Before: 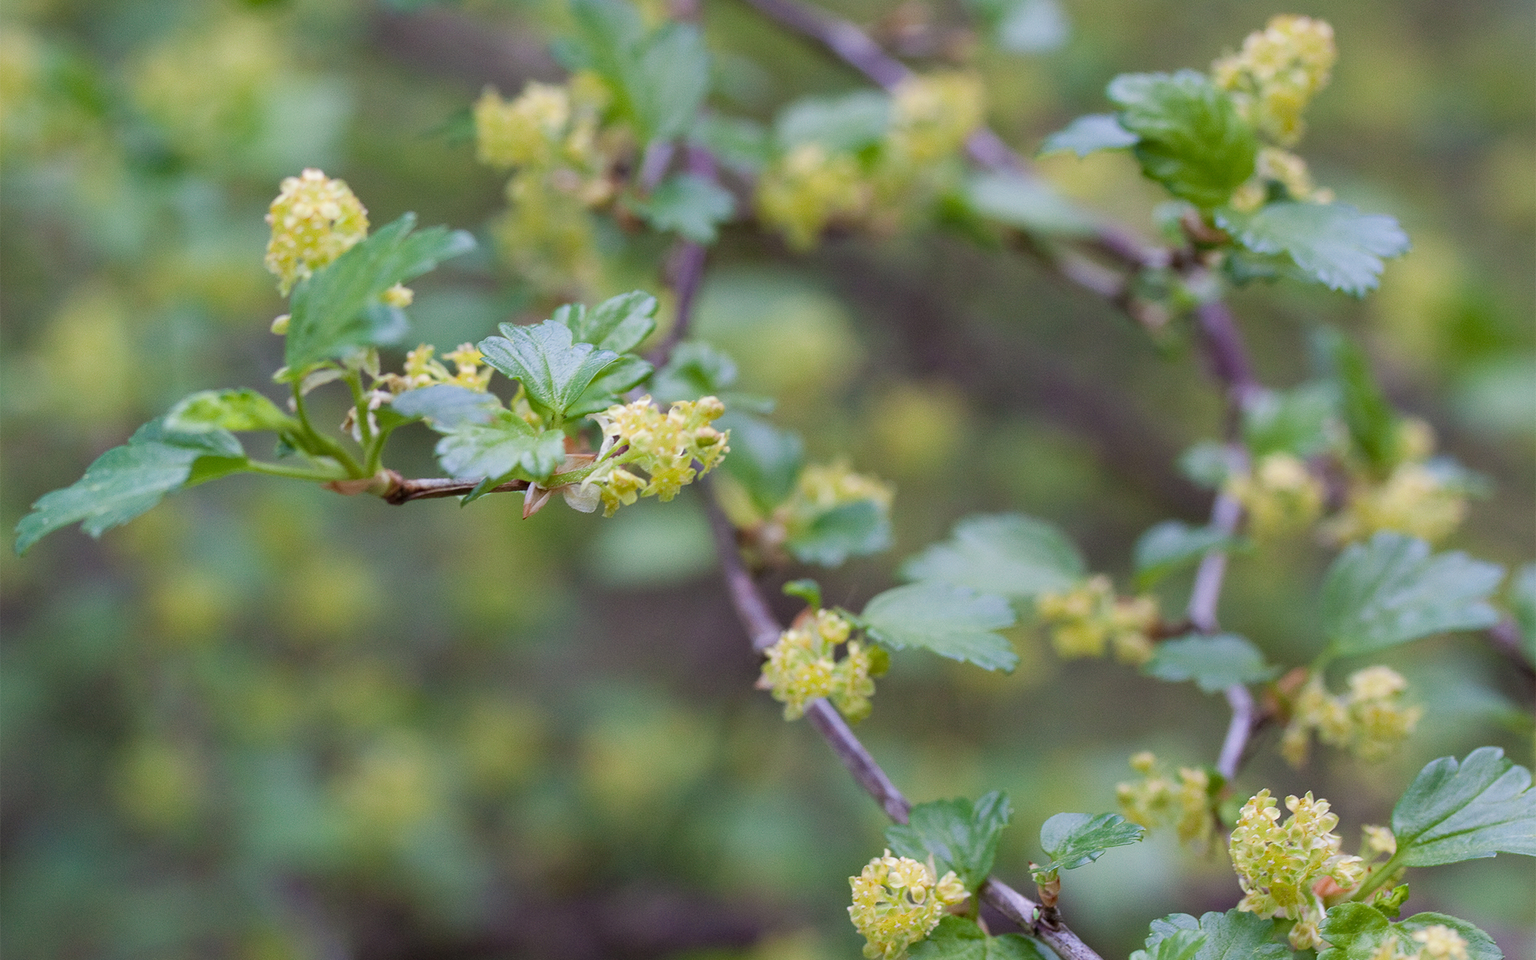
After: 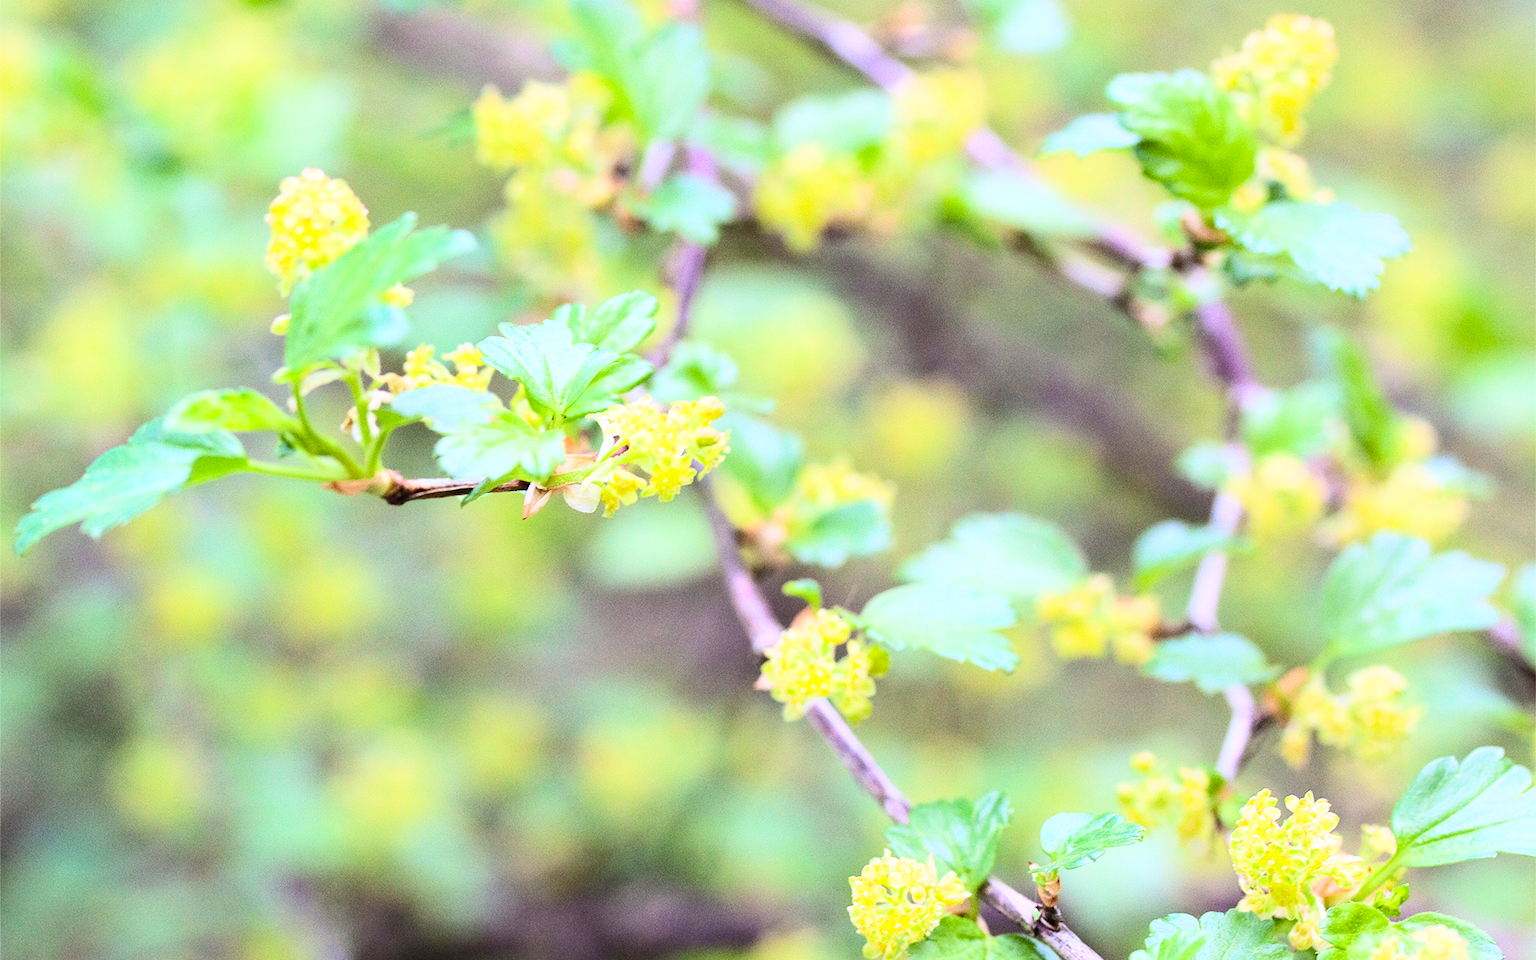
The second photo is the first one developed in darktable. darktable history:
base curve: curves: ch0 [(0, 0.003) (0.001, 0.002) (0.006, 0.004) (0.02, 0.022) (0.048, 0.086) (0.094, 0.234) (0.162, 0.431) (0.258, 0.629) (0.385, 0.8) (0.548, 0.918) (0.751, 0.988) (1, 1)]
contrast brightness saturation: contrast 0.195, brightness 0.156, saturation 0.228
